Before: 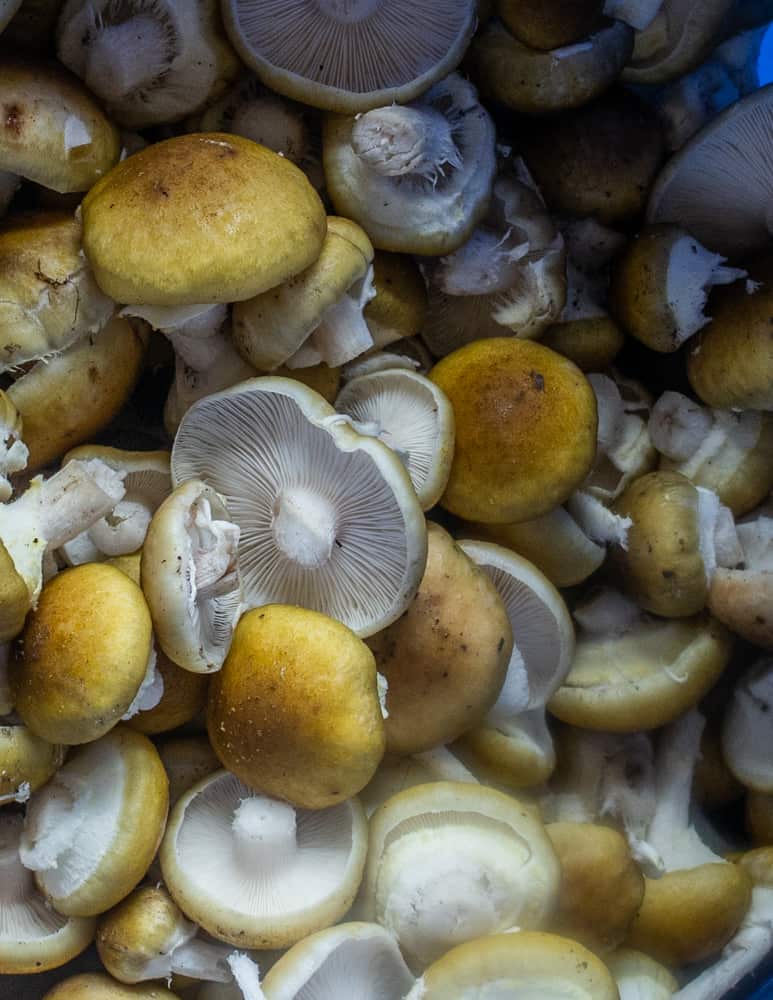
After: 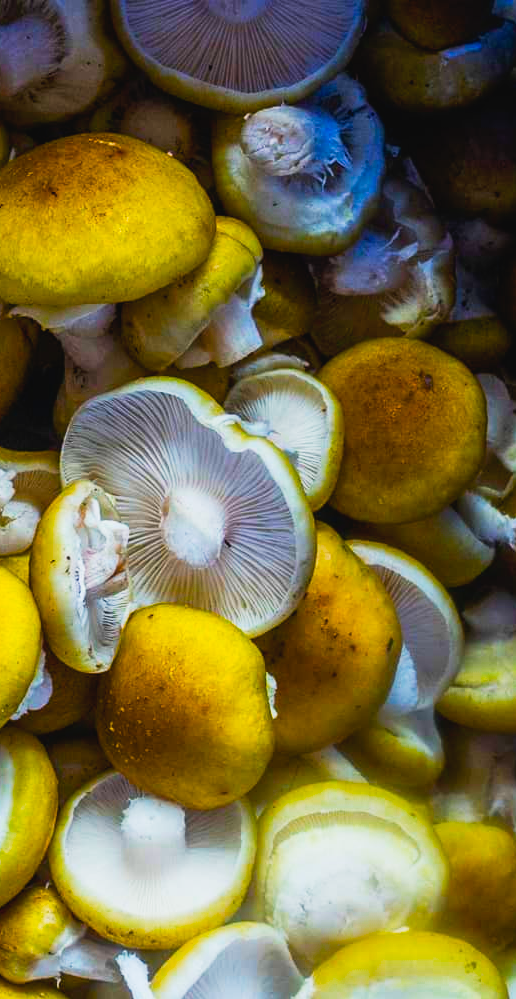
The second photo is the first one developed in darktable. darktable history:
crop and rotate: left 14.437%, right 18.741%
color balance rgb: linear chroma grading › global chroma 9.271%, perceptual saturation grading › global saturation 65.44%, perceptual saturation grading › highlights 49.794%, perceptual saturation grading › shadows 29.918%, global vibrance 20%
tone curve: curves: ch0 [(0, 0.03) (0.037, 0.045) (0.123, 0.123) (0.19, 0.186) (0.277, 0.279) (0.474, 0.517) (0.584, 0.664) (0.678, 0.777) (0.875, 0.92) (1, 0.965)]; ch1 [(0, 0) (0.243, 0.245) (0.402, 0.41) (0.493, 0.487) (0.508, 0.503) (0.531, 0.532) (0.551, 0.556) (0.637, 0.671) (0.694, 0.732) (1, 1)]; ch2 [(0, 0) (0.249, 0.216) (0.356, 0.329) (0.424, 0.442) (0.476, 0.477) (0.498, 0.503) (0.517, 0.524) (0.532, 0.547) (0.562, 0.576) (0.614, 0.644) (0.706, 0.748) (0.808, 0.809) (0.991, 0.968)], preserve colors none
